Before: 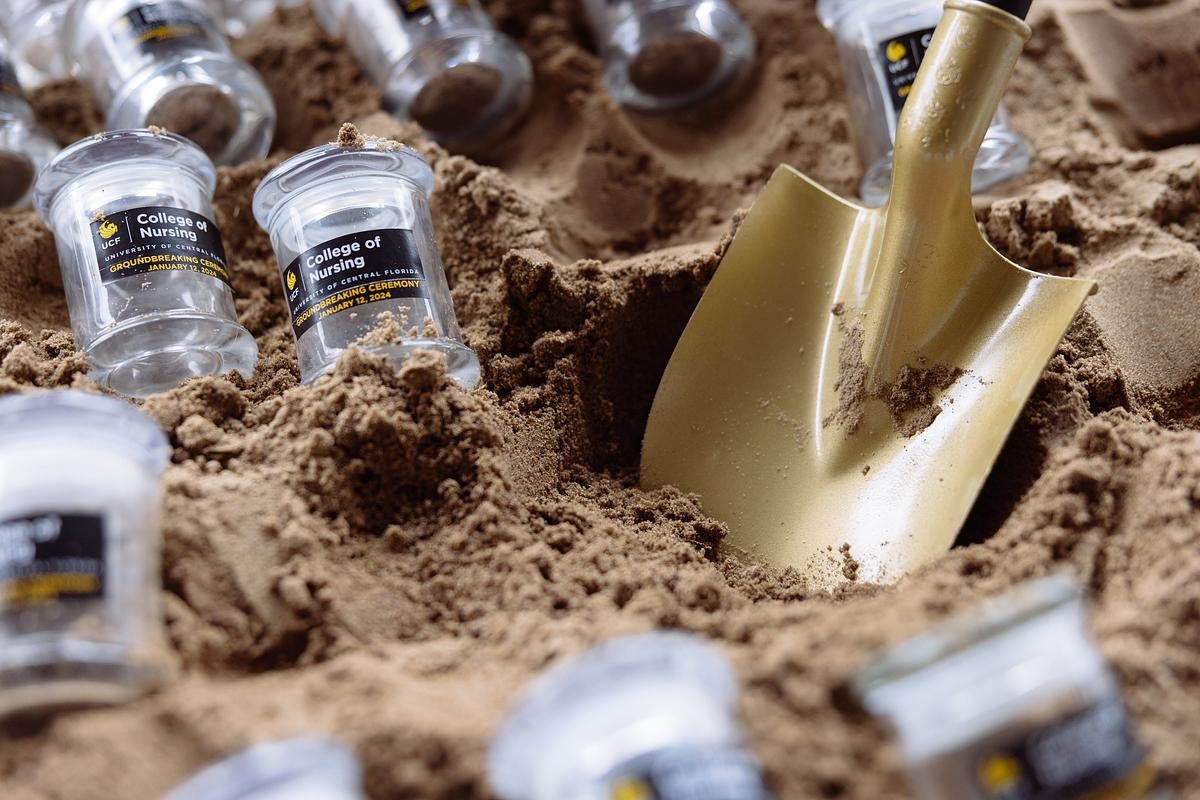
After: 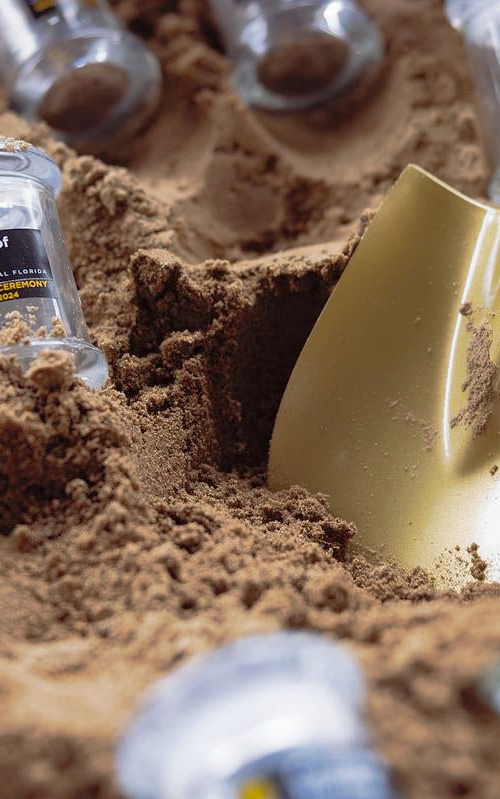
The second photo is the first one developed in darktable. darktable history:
shadows and highlights: shadows 60.26, highlights -59.75
crop: left 31.042%, right 27.24%
base curve: curves: ch0 [(0, 0) (0.257, 0.25) (0.482, 0.586) (0.757, 0.871) (1, 1)], preserve colors none
